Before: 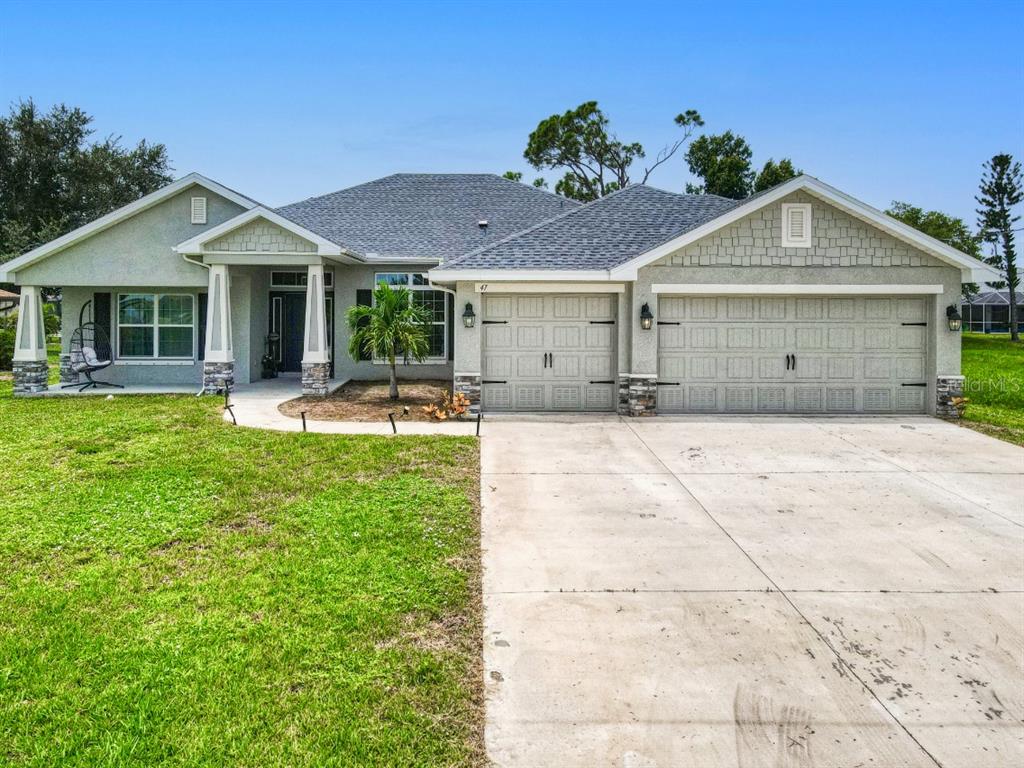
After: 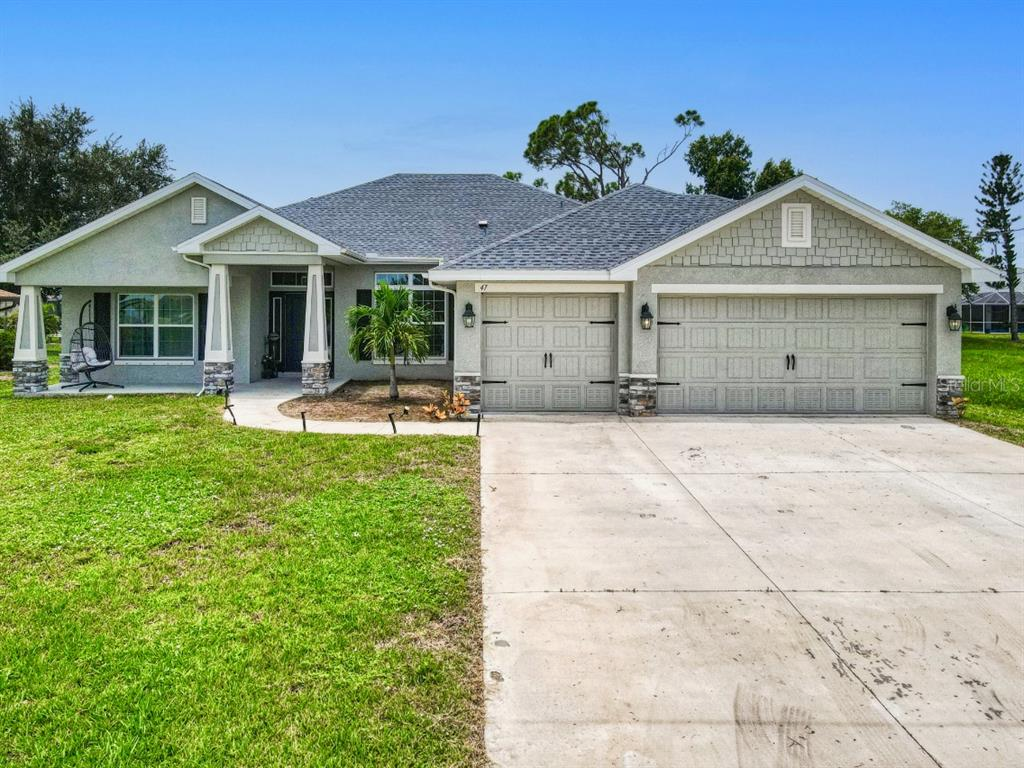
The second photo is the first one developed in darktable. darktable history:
exposure: exposure -0.054 EV, compensate highlight preservation false
